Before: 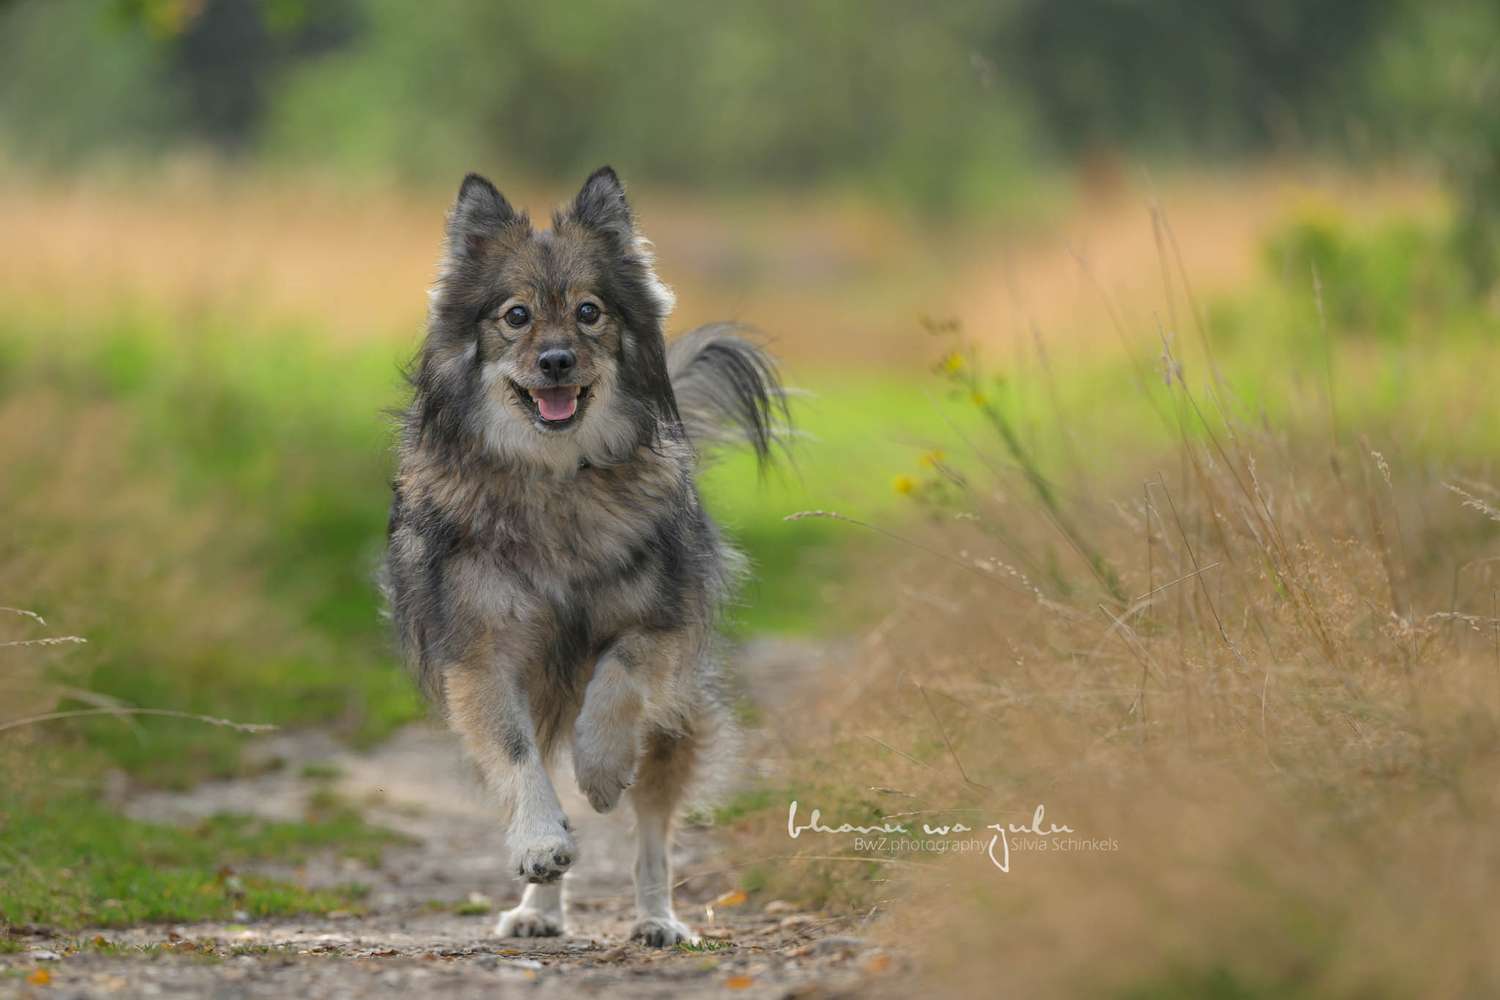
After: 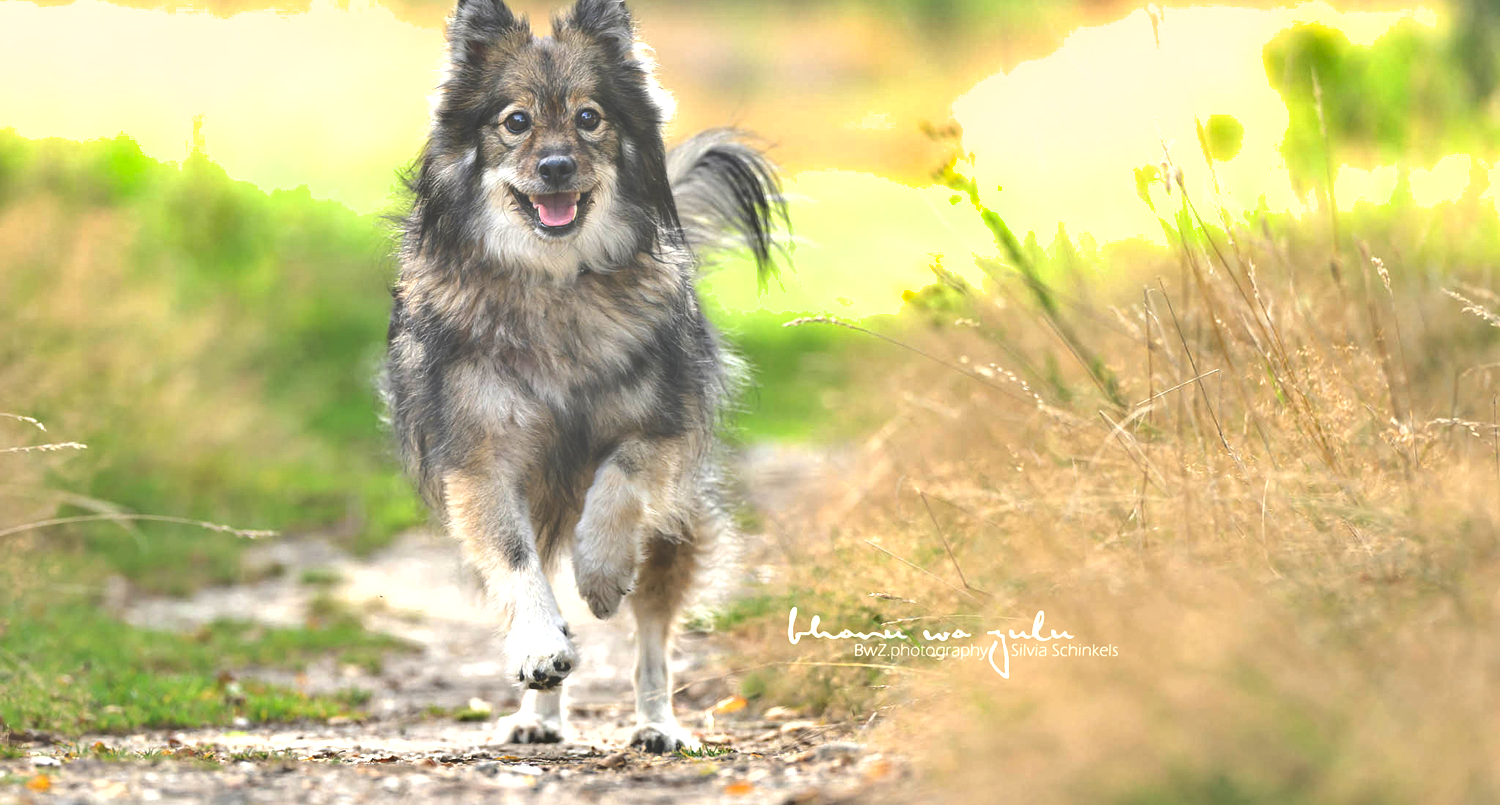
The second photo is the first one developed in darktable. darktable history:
exposure: black level correction -0.024, exposure 1.393 EV, compensate highlight preservation false
crop and rotate: top 19.457%
shadows and highlights: low approximation 0.01, soften with gaussian
